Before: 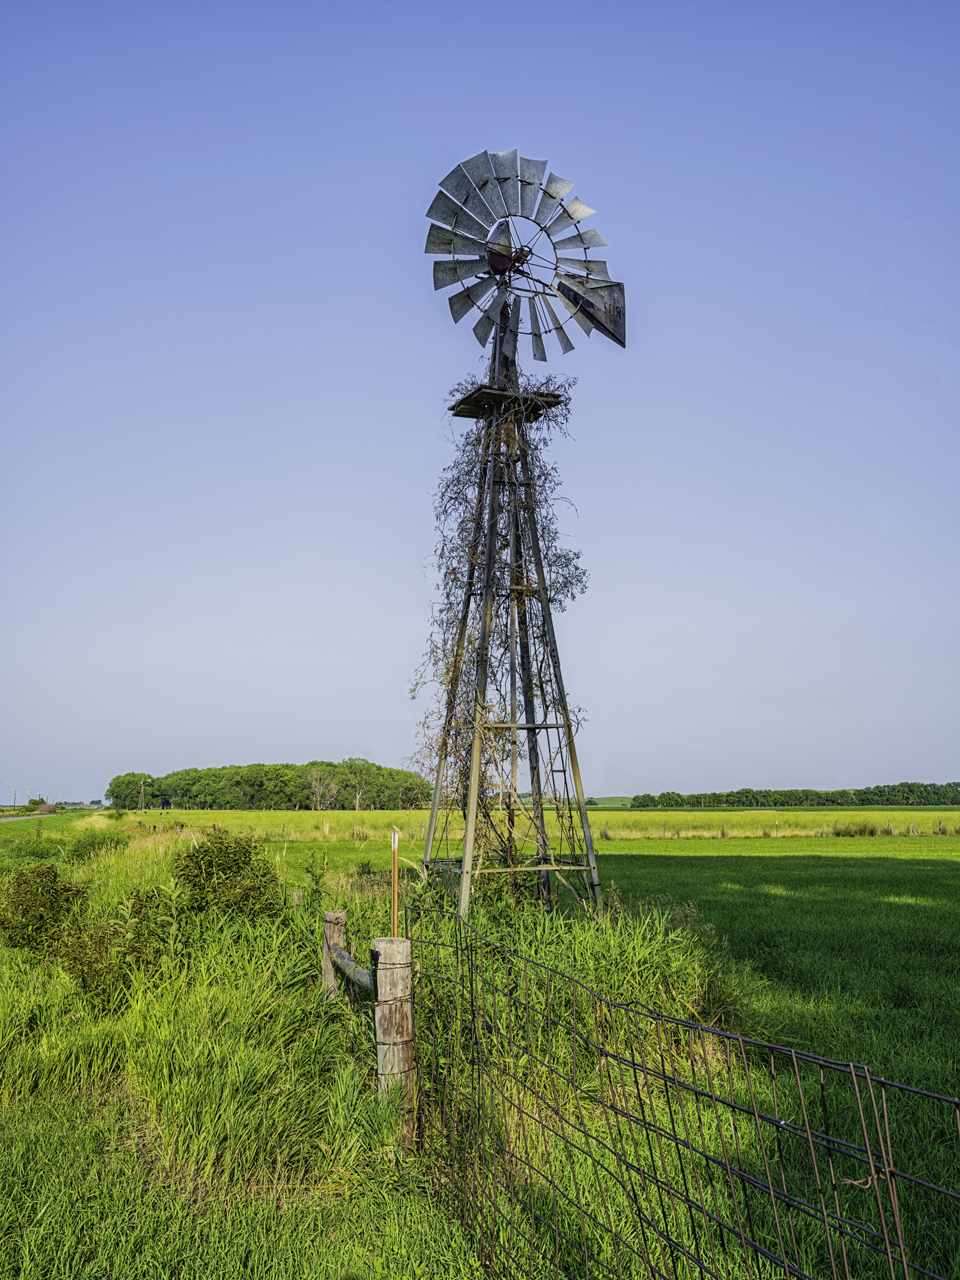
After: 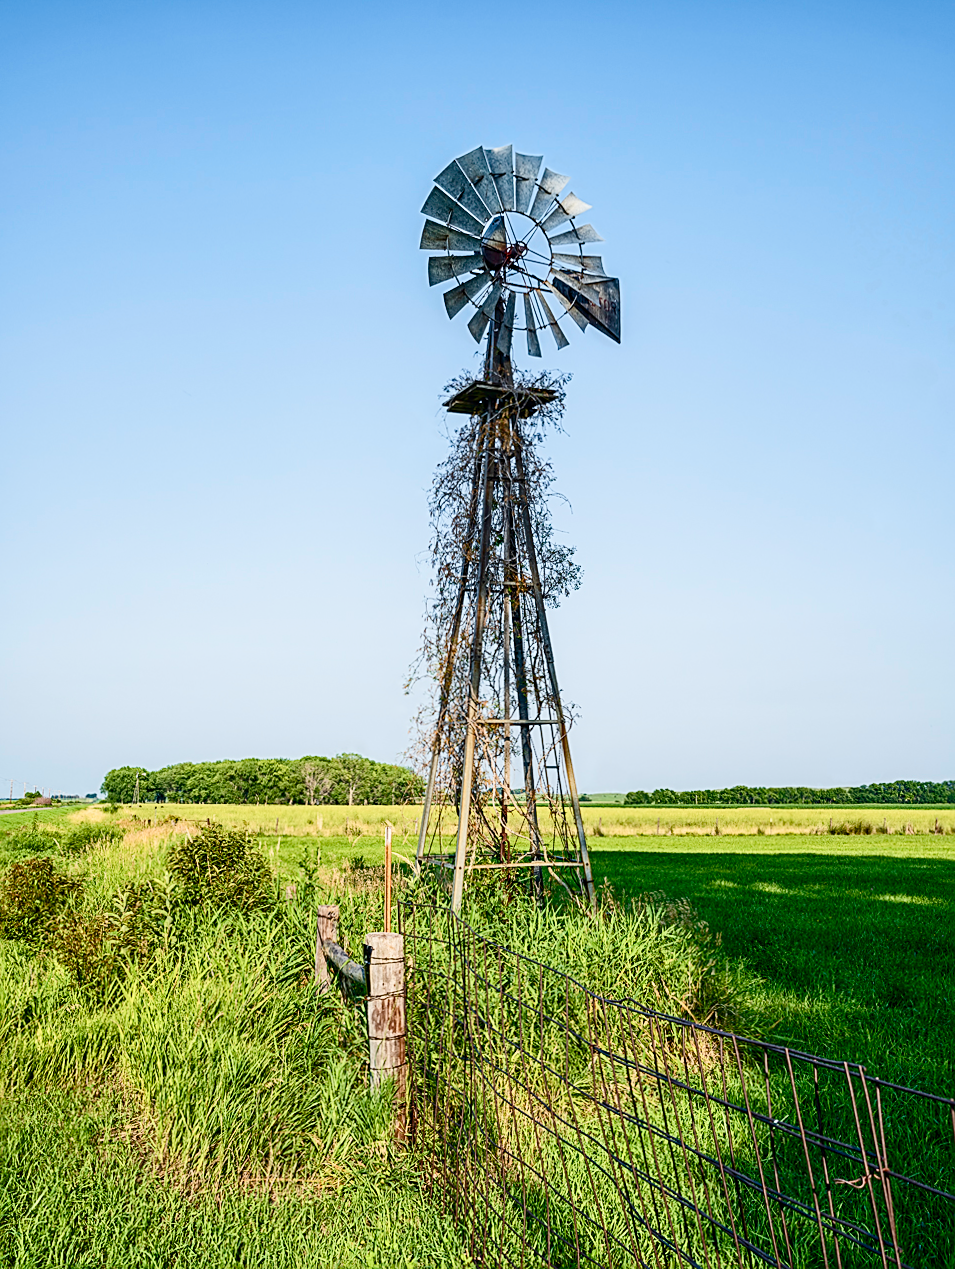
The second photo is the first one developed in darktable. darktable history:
sharpen: on, module defaults
rotate and perspective: rotation 0.192°, lens shift (horizontal) -0.015, crop left 0.005, crop right 0.996, crop top 0.006, crop bottom 0.99
color balance rgb: perceptual saturation grading › global saturation 20%, perceptual saturation grading › highlights -50%, perceptual saturation grading › shadows 30%
contrast brightness saturation: contrast 0.28
